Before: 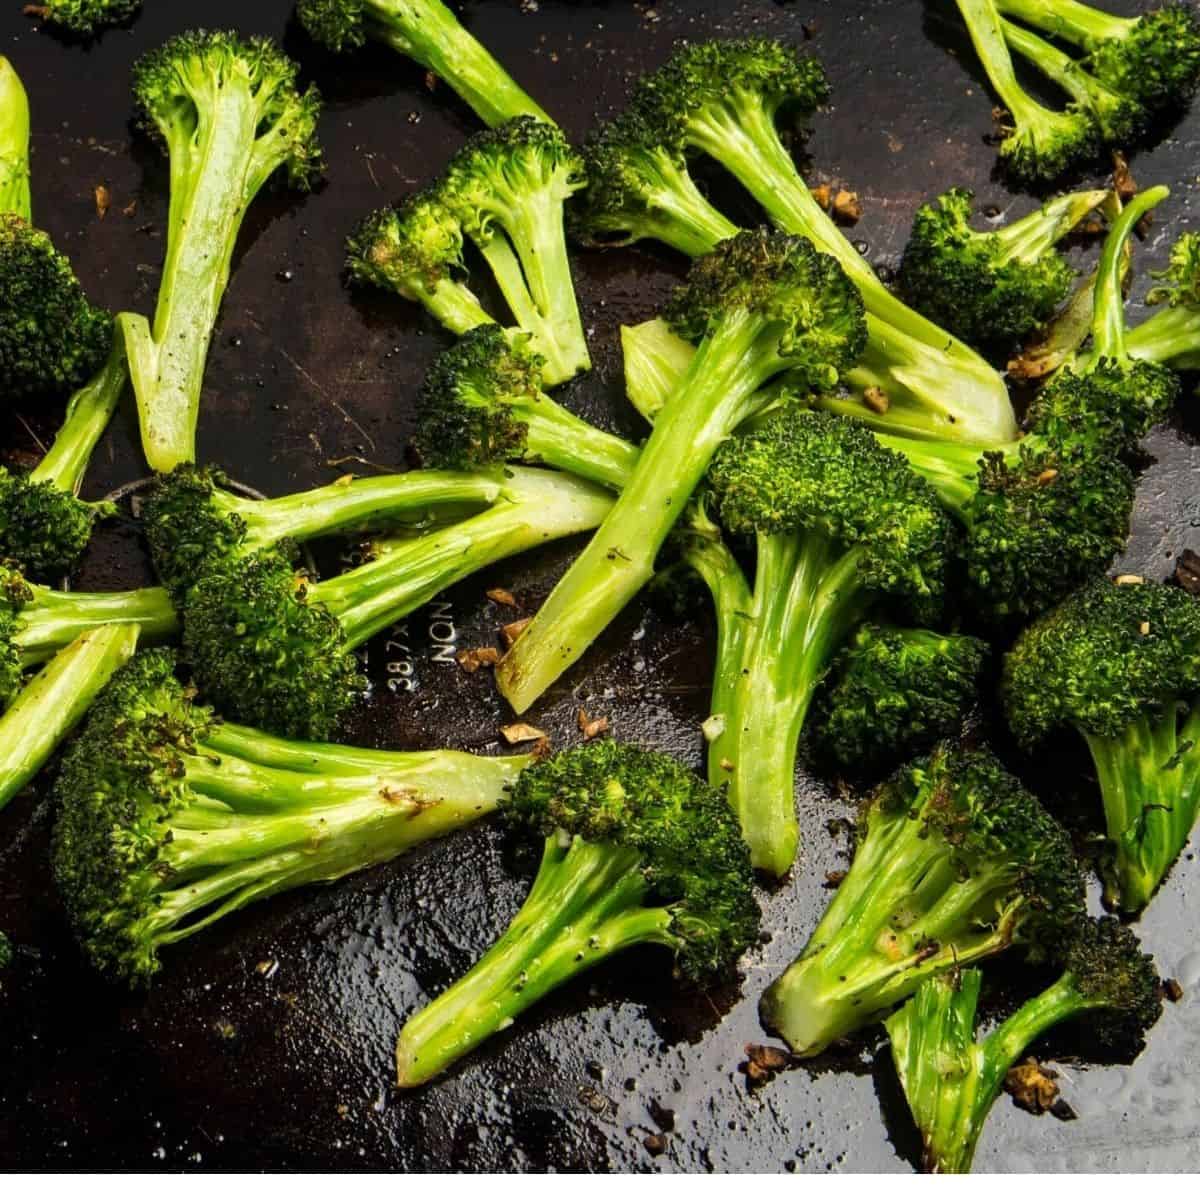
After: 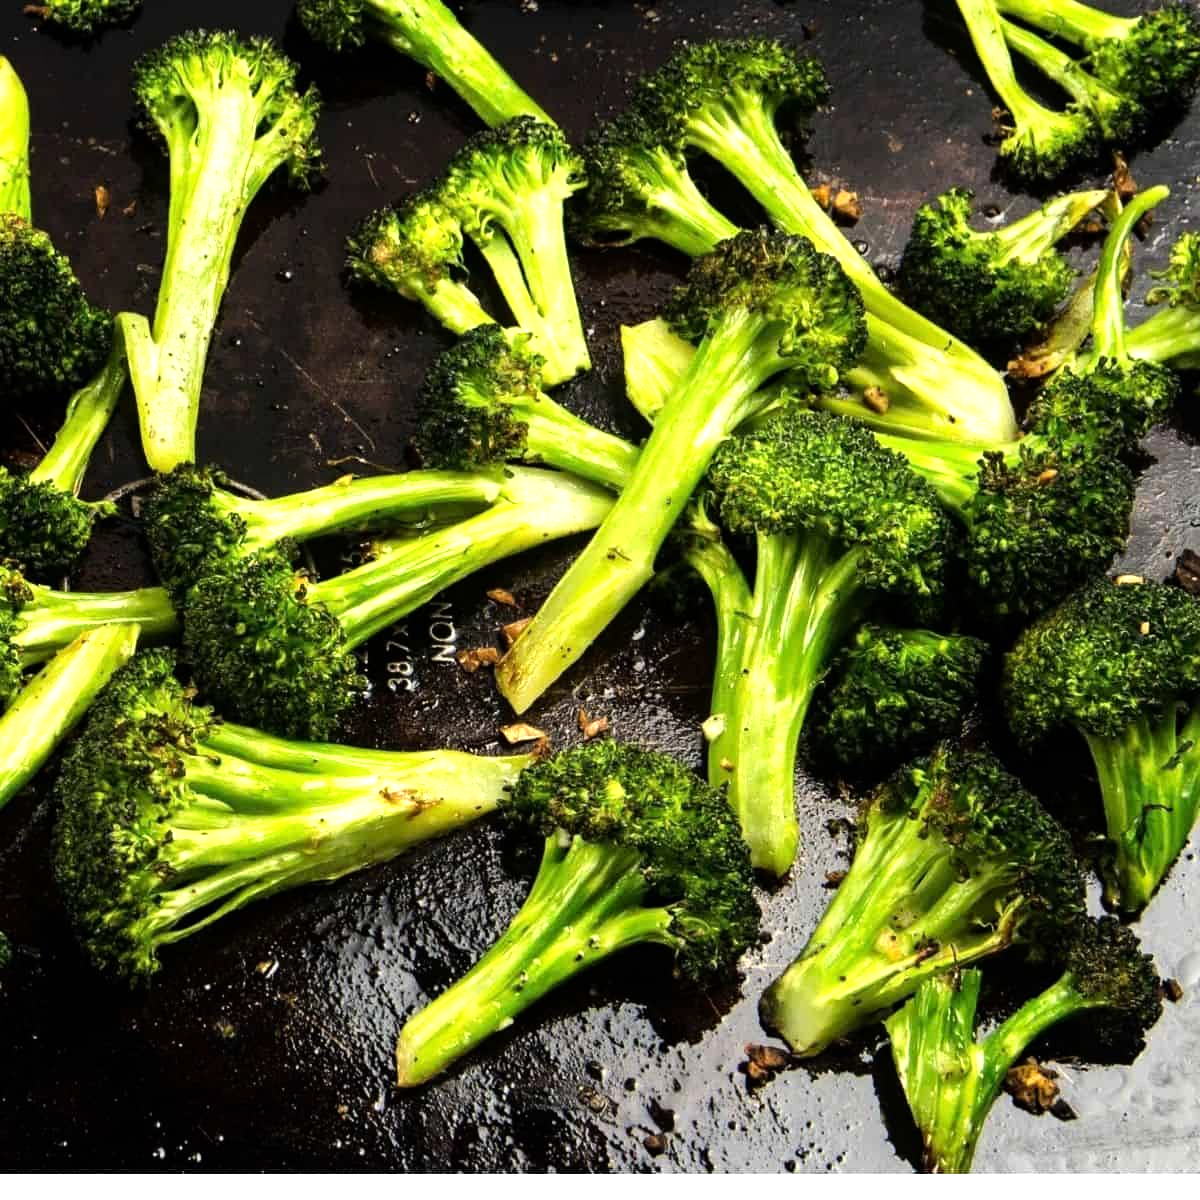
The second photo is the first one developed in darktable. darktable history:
tone equalizer: -8 EV -0.711 EV, -7 EV -0.739 EV, -6 EV -0.582 EV, -5 EV -0.415 EV, -3 EV 0.381 EV, -2 EV 0.6 EV, -1 EV 0.694 EV, +0 EV 0.745 EV, luminance estimator HSV value / RGB max
